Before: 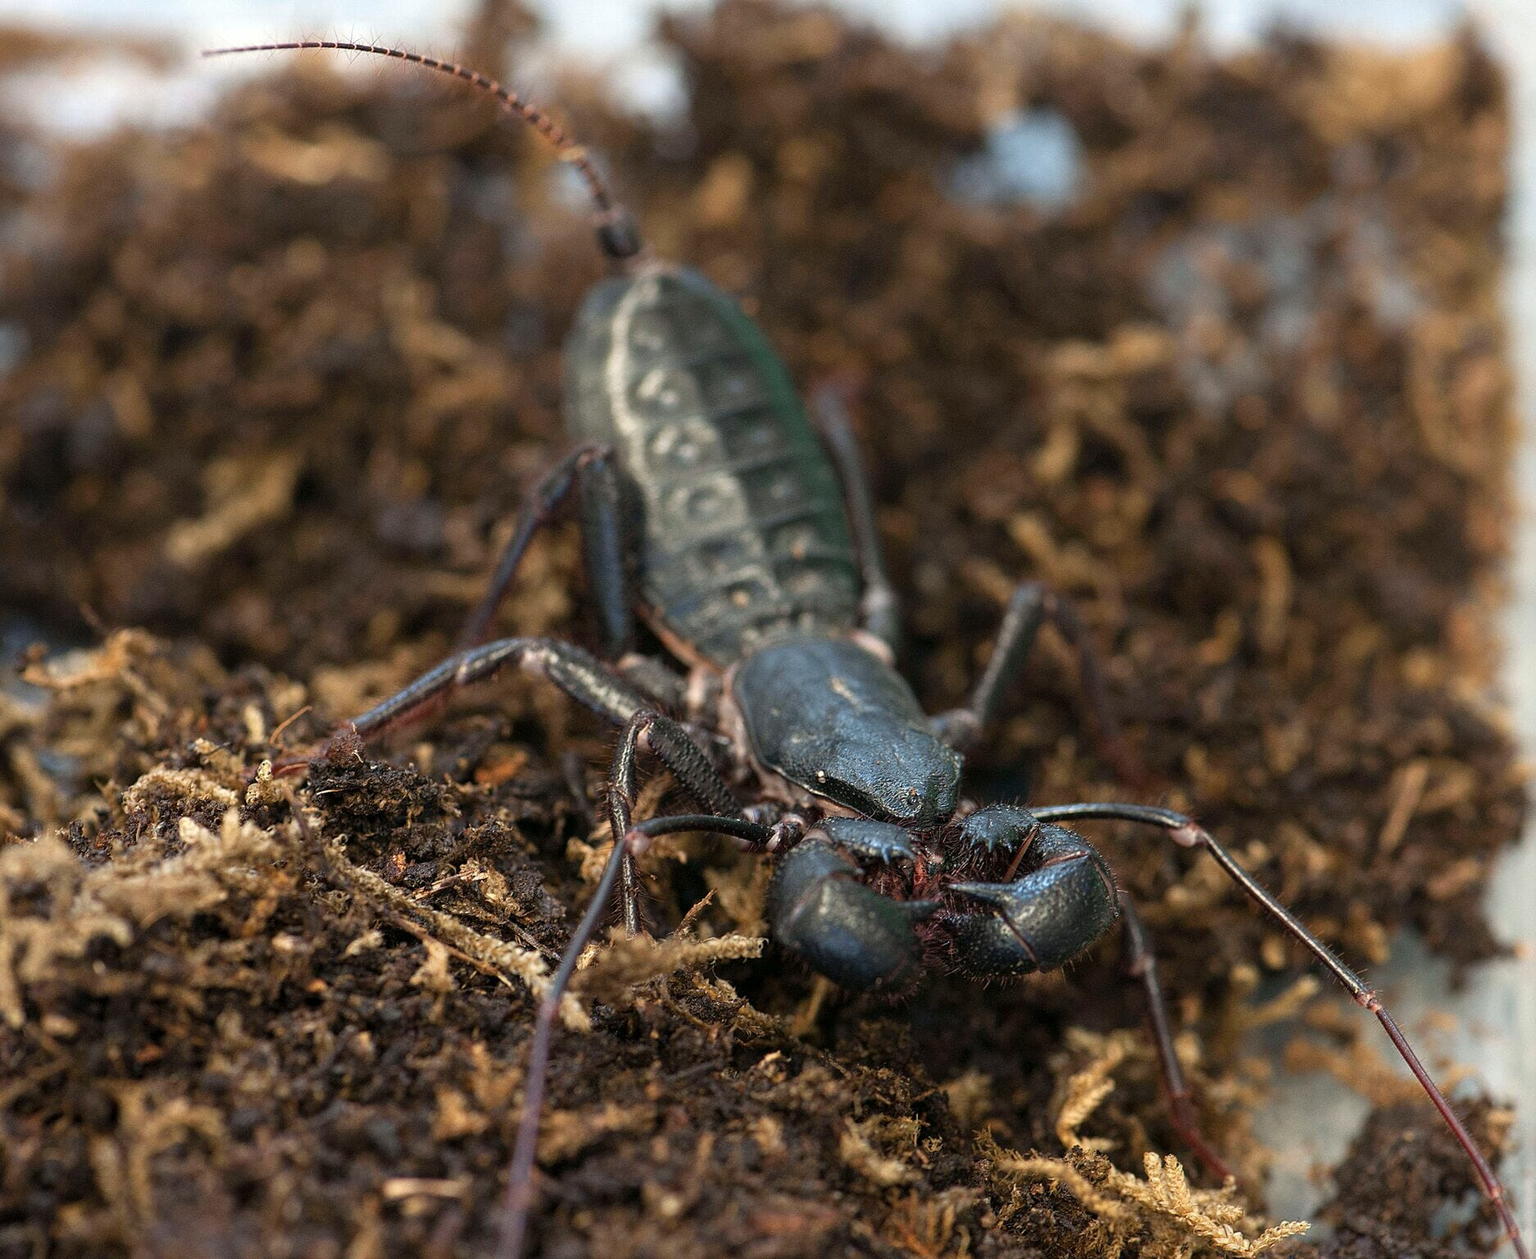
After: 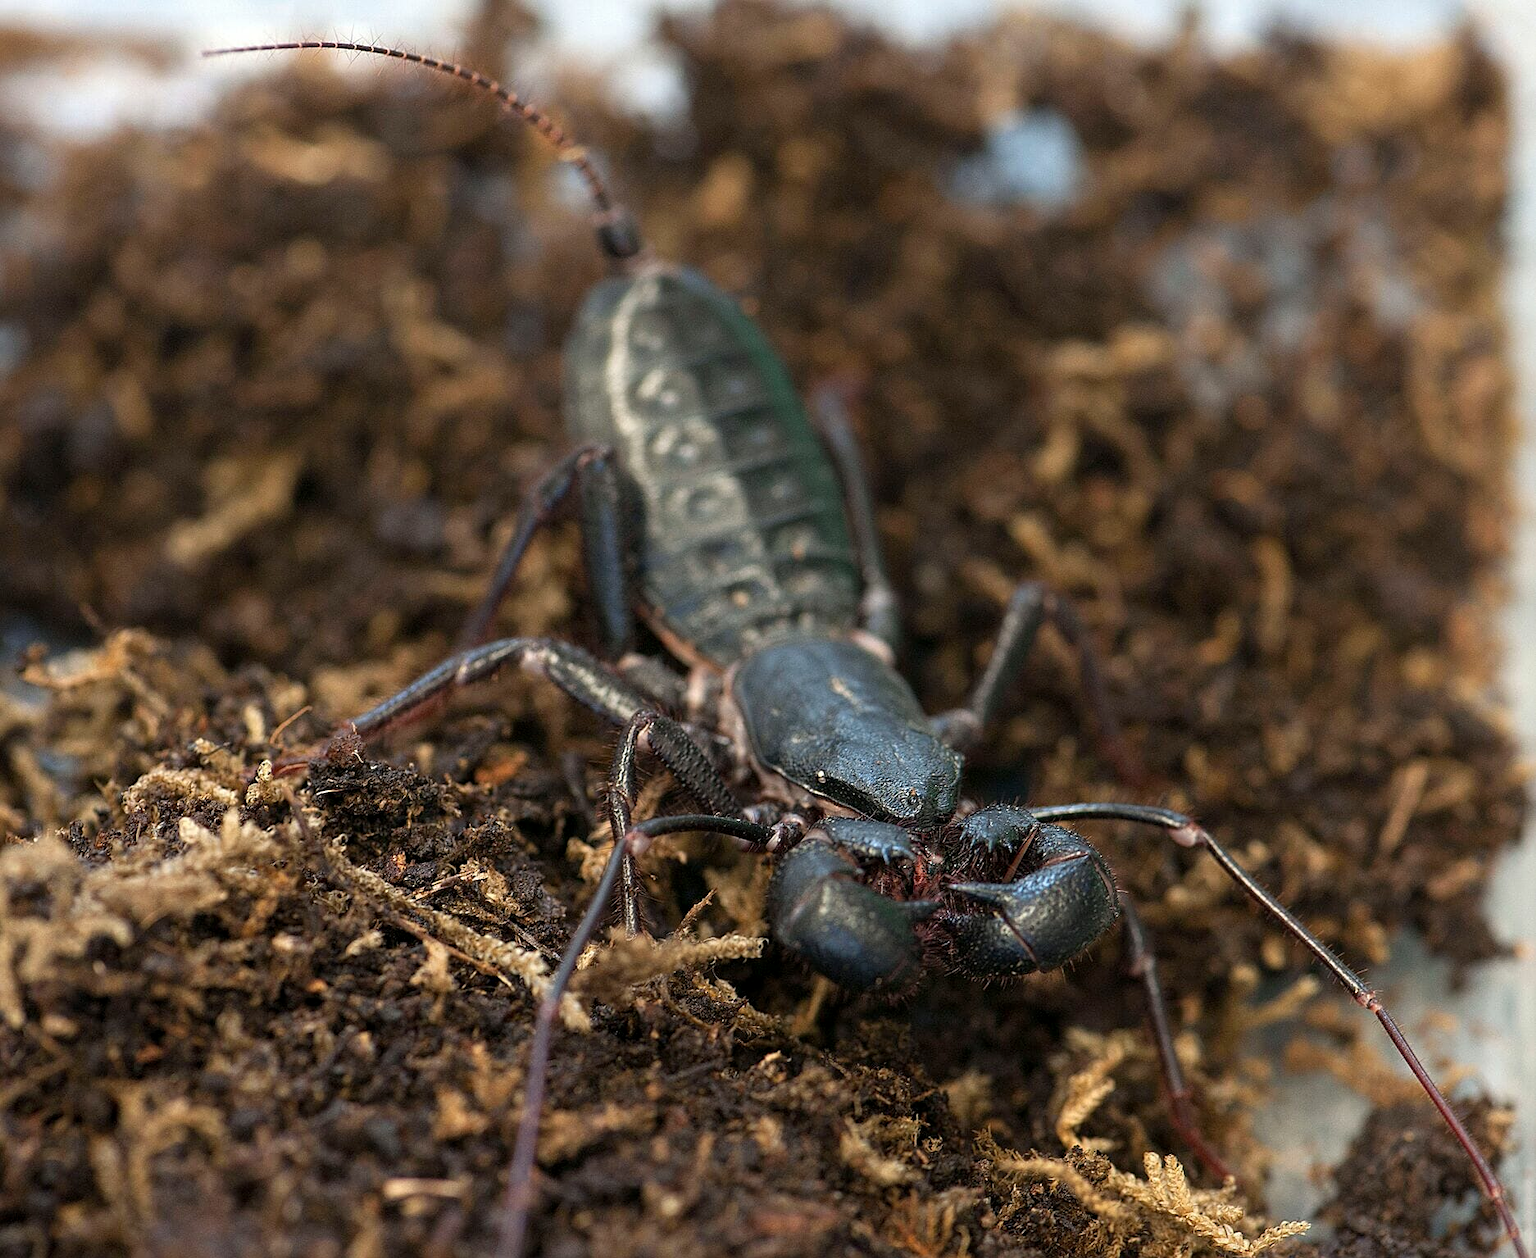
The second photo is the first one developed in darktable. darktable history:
exposure: black level correction 0.001, compensate highlight preservation false
sharpen: amount 0.206
